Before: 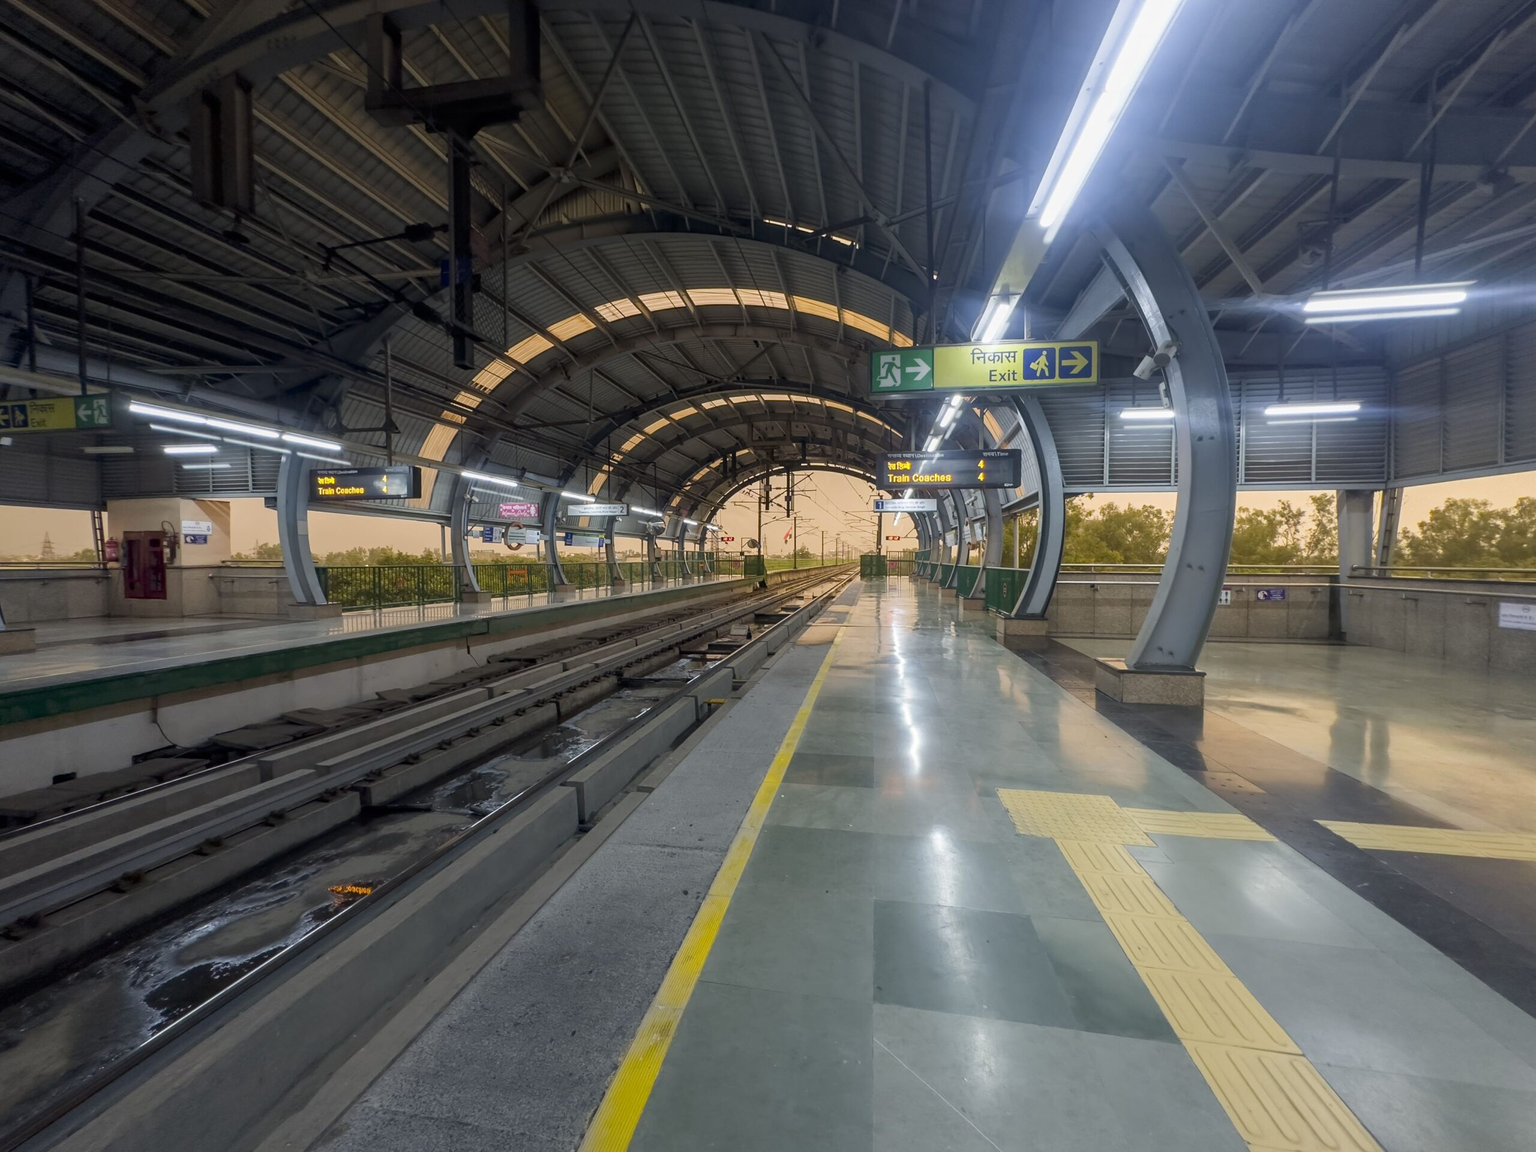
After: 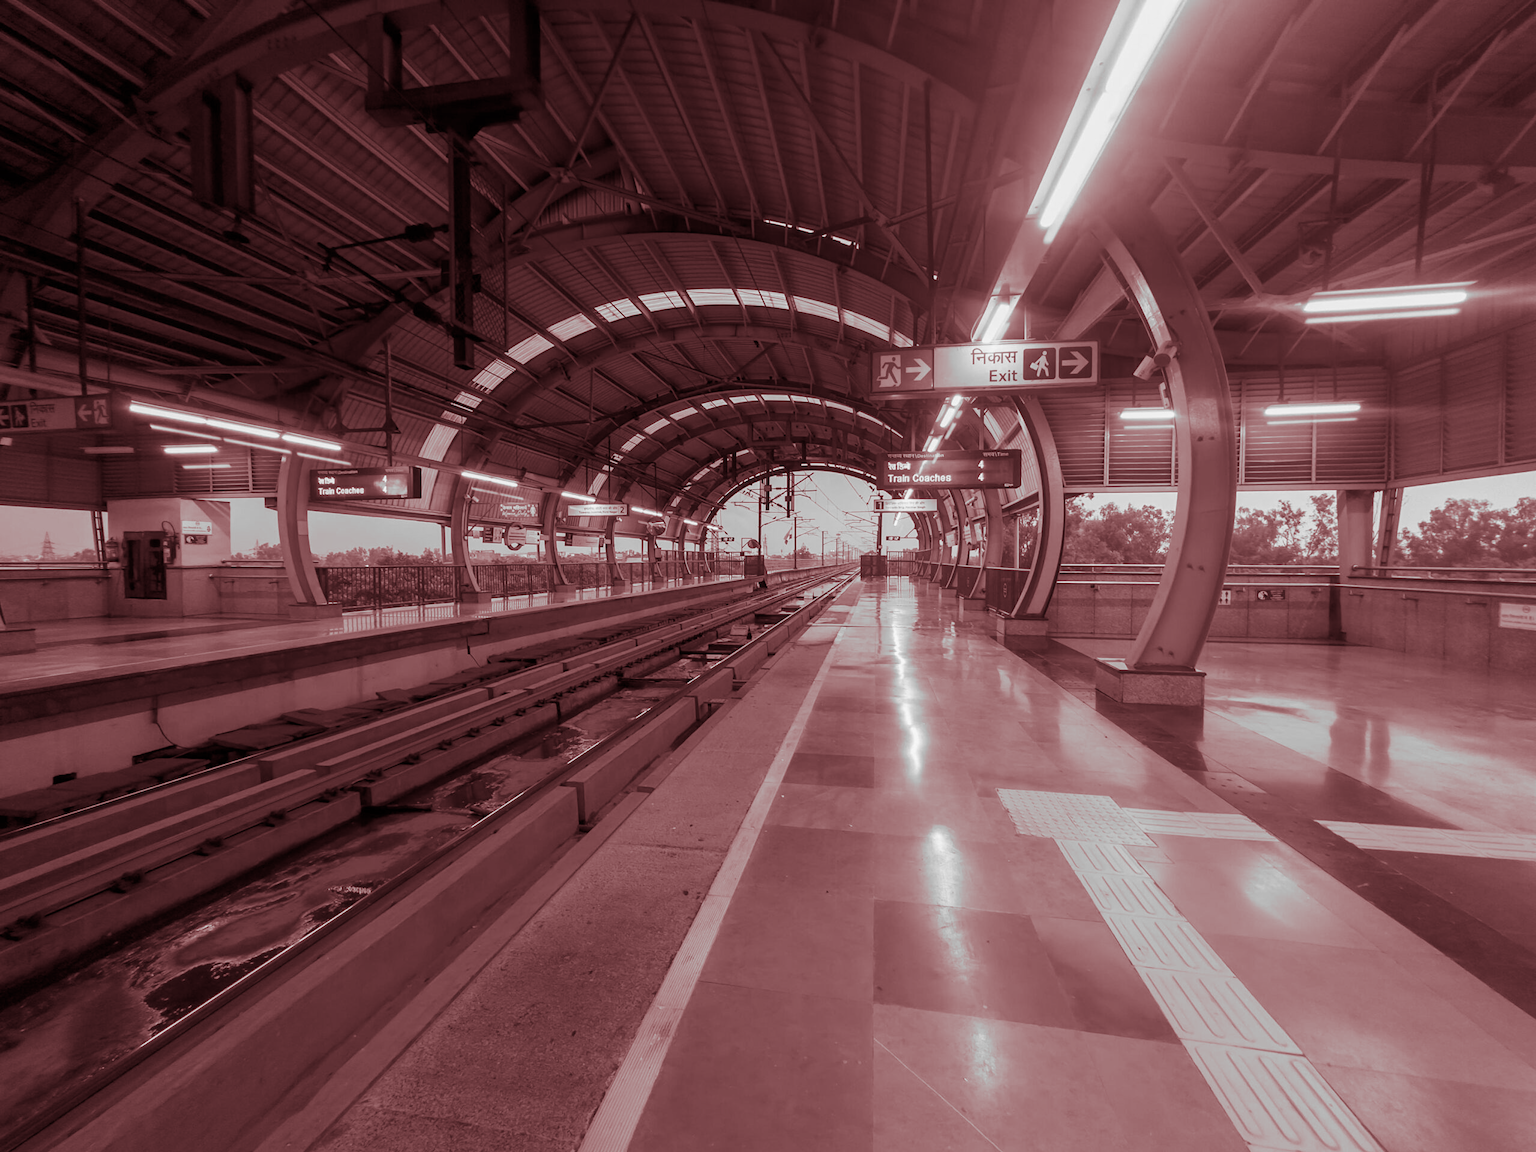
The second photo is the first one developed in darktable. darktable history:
monochrome: a -35.87, b 49.73, size 1.7
split-toning: highlights › saturation 0, balance -61.83
